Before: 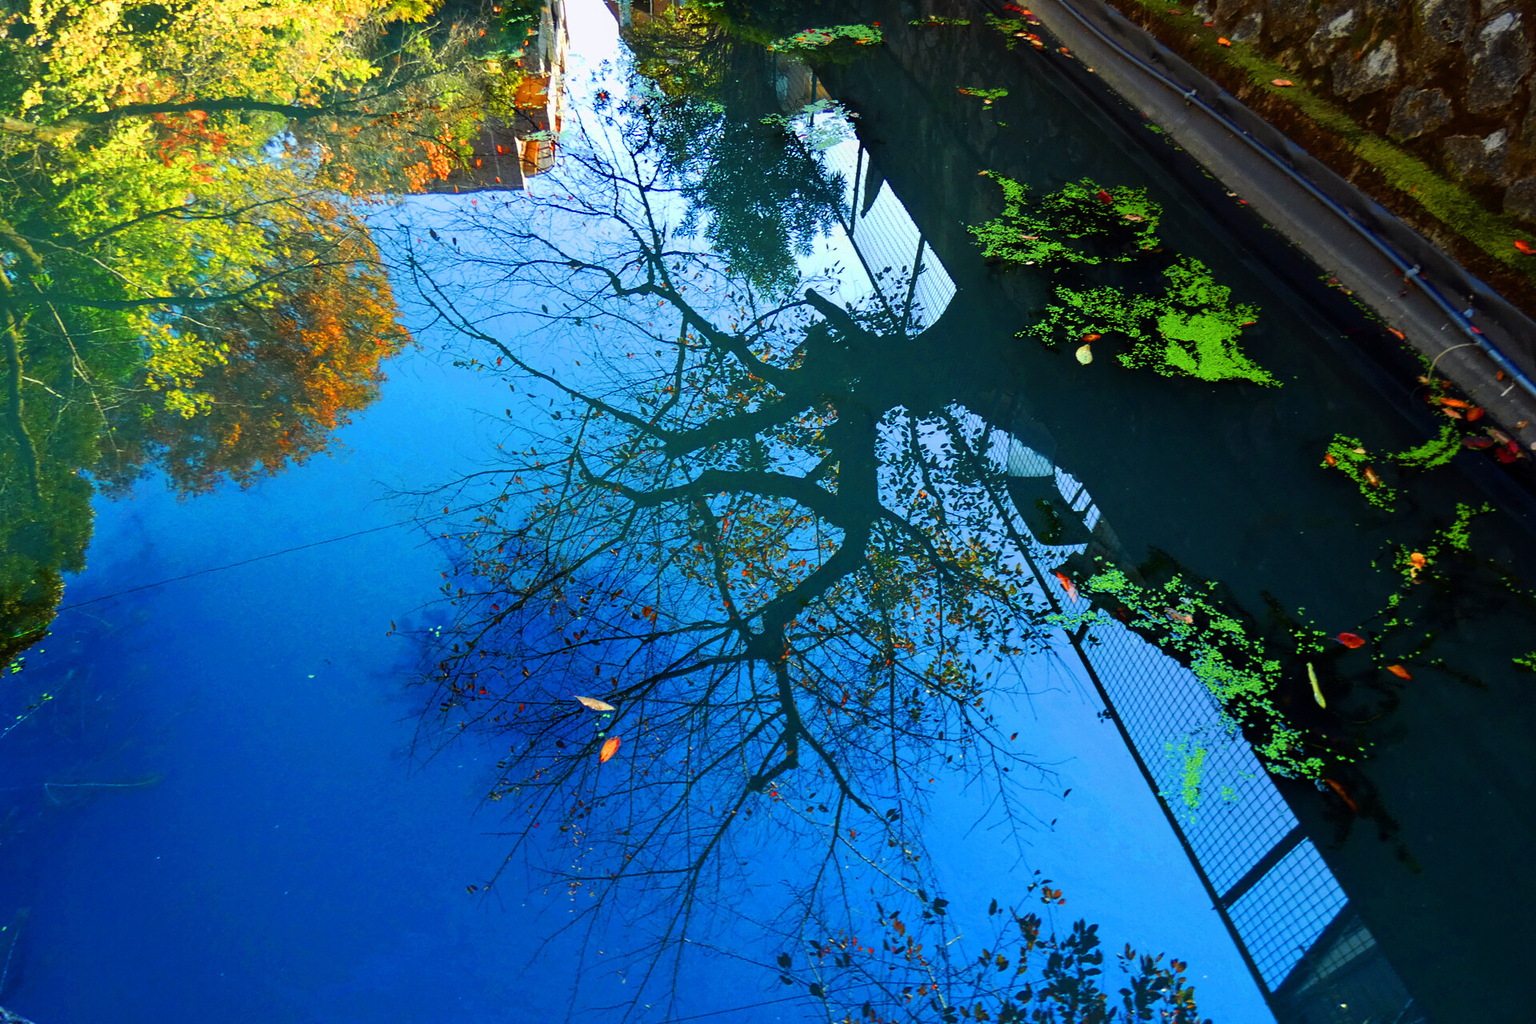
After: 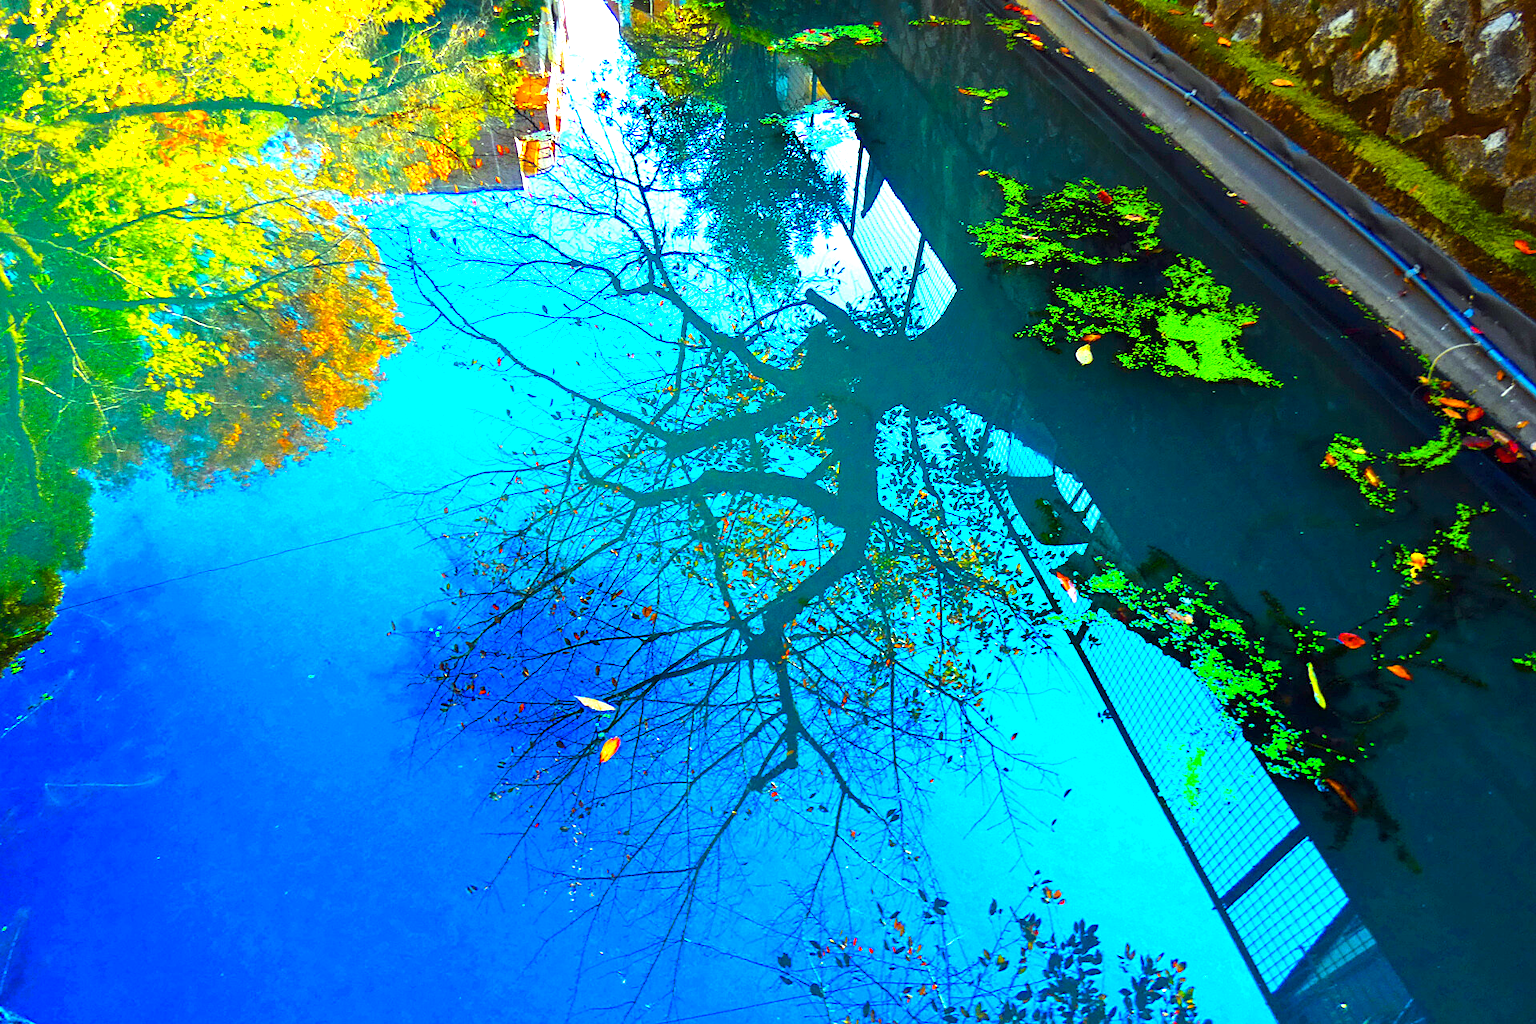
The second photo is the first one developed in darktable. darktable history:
color balance rgb: power › hue 312.88°, highlights gain › chroma 1.113%, highlights gain › hue 60.05°, linear chroma grading › global chroma 9.565%, perceptual saturation grading › global saturation 30.789%, perceptual brilliance grading › mid-tones 11.069%, perceptual brilliance grading › shadows 14.28%
color correction: highlights a* -10.12, highlights b* -10.22
sharpen: amount 0.213
exposure: black level correction 0, exposure 1.378 EV, compensate highlight preservation false
